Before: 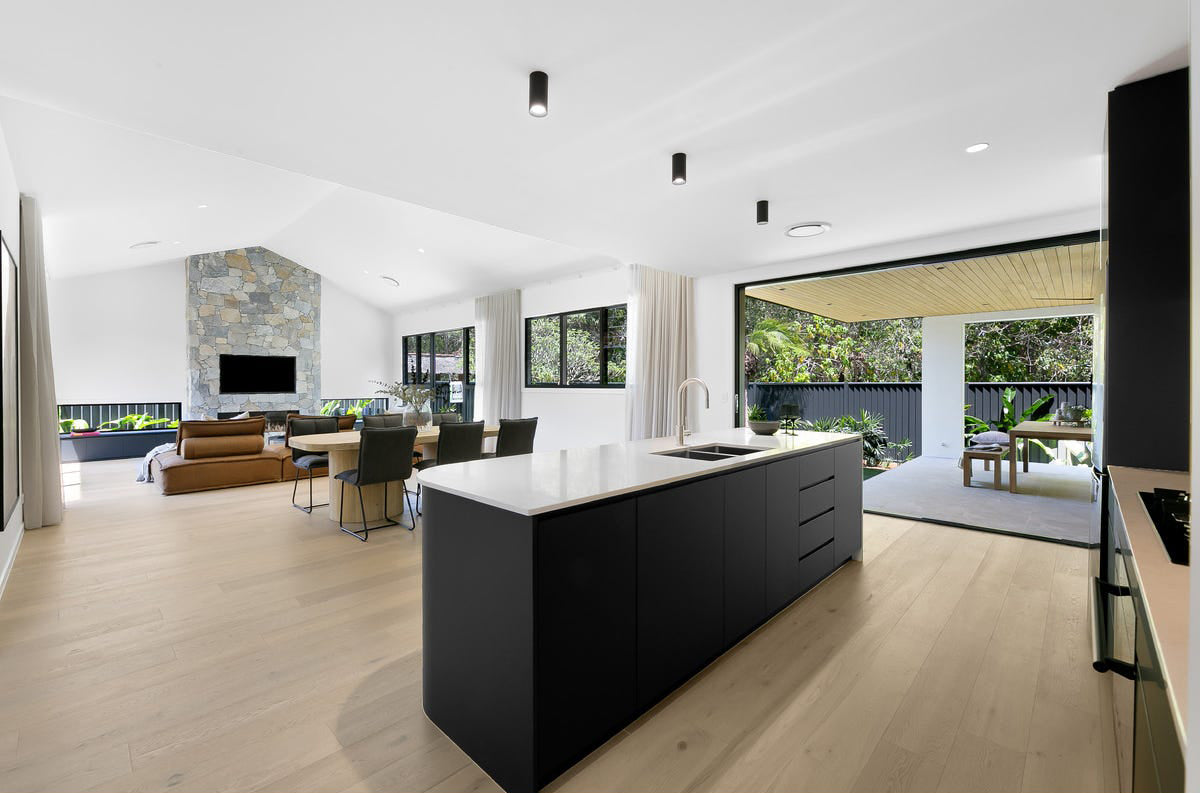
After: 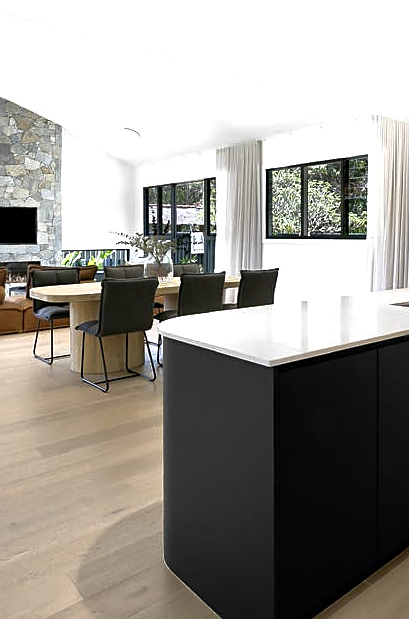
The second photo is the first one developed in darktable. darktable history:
tone equalizer: -8 EV 0.001 EV, -7 EV -0.003 EV, -6 EV 0.002 EV, -5 EV -0.062 EV, -4 EV -0.129 EV, -3 EV -0.173 EV, -2 EV 0.249 EV, -1 EV 0.702 EV, +0 EV 0.483 EV, edges refinement/feathering 500, mask exposure compensation -1.57 EV, preserve details no
crop and rotate: left 21.599%, top 18.893%, right 44.252%, bottom 2.998%
sharpen: amount 0.495
